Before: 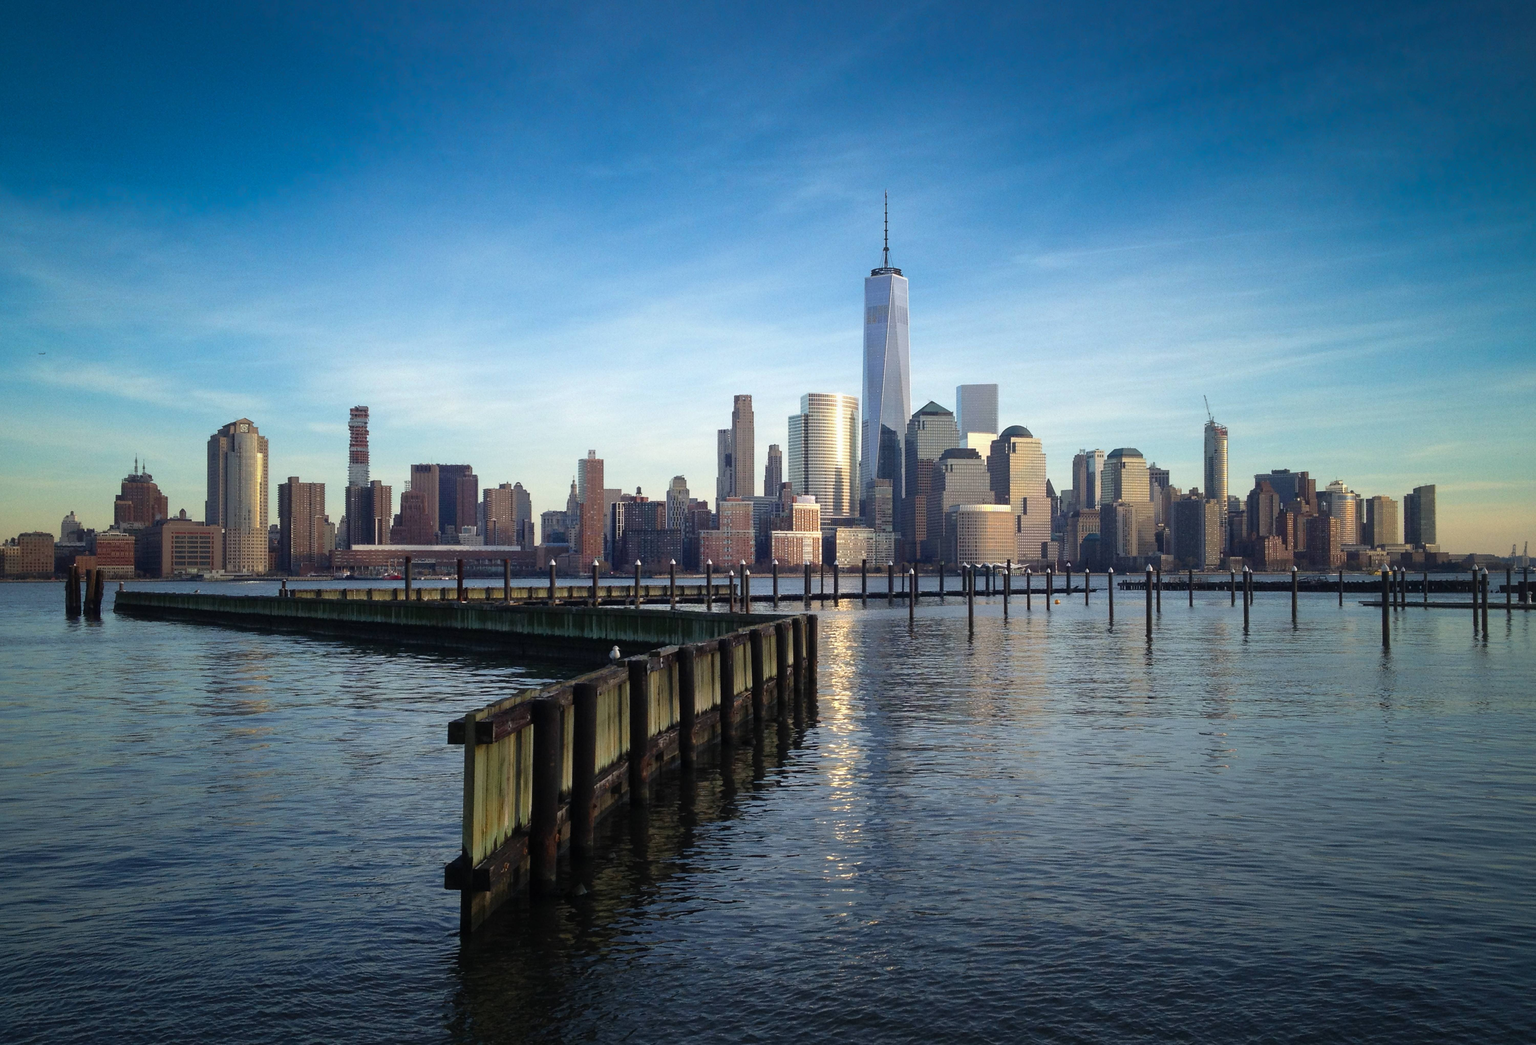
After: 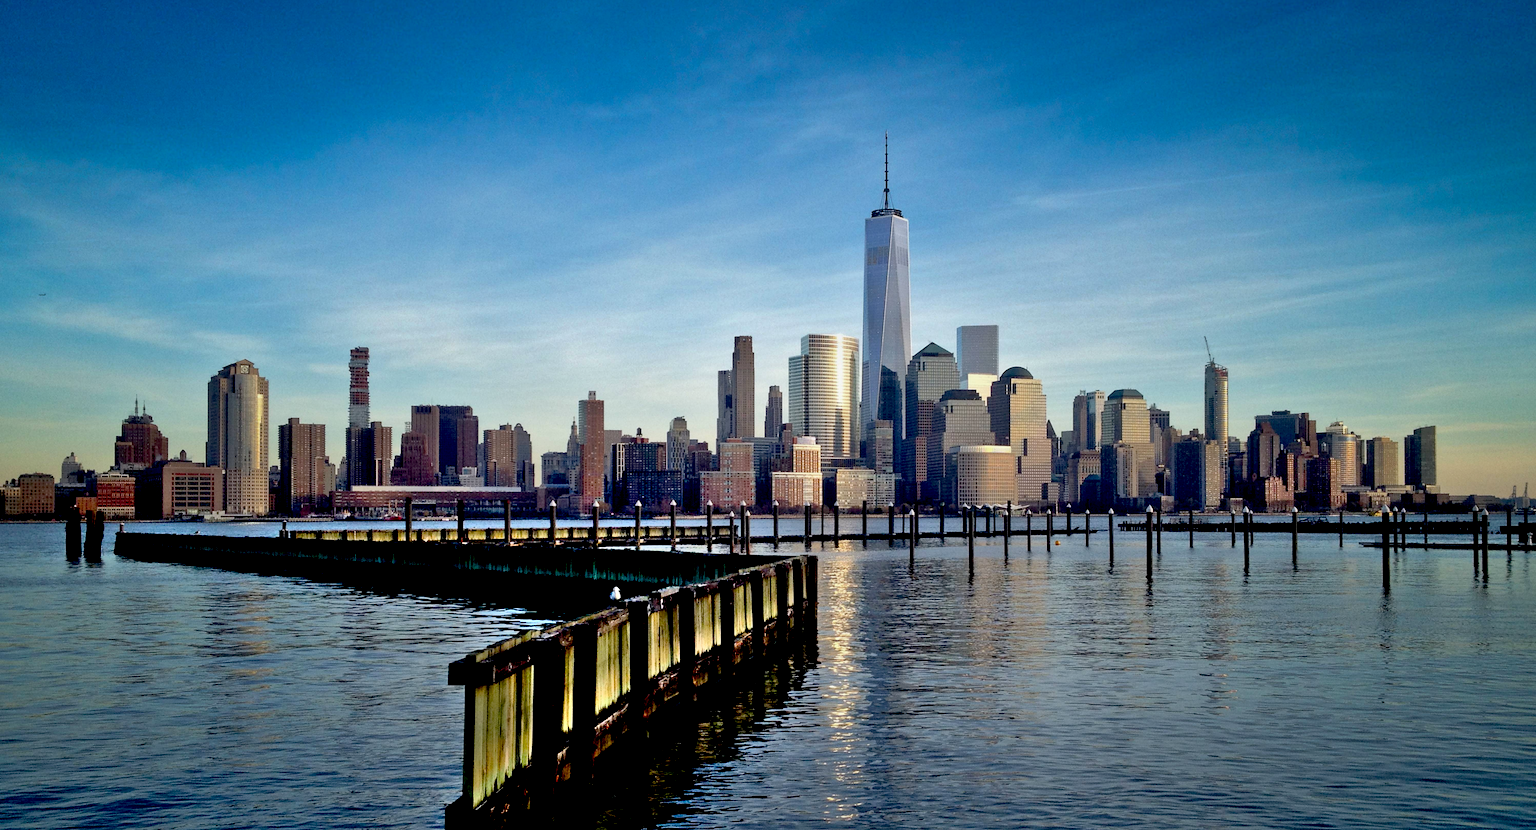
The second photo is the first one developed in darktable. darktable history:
shadows and highlights: soften with gaussian
crop and rotate: top 5.661%, bottom 14.816%
tone equalizer: edges refinement/feathering 500, mask exposure compensation -1.57 EV, preserve details no
exposure: black level correction 0.029, exposure -0.078 EV, compensate highlight preservation false
